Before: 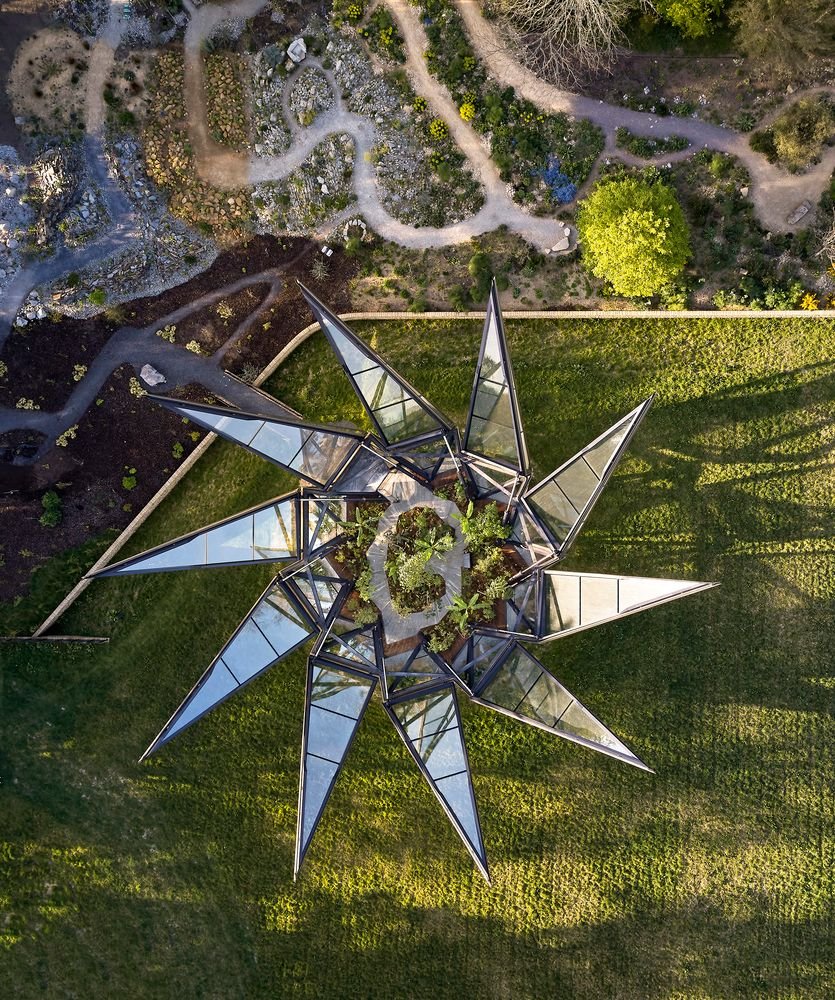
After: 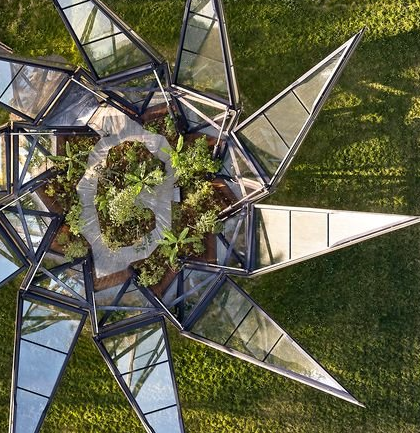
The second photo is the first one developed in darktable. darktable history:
tone equalizer: on, module defaults
crop: left 34.762%, top 36.626%, right 14.868%, bottom 20.073%
